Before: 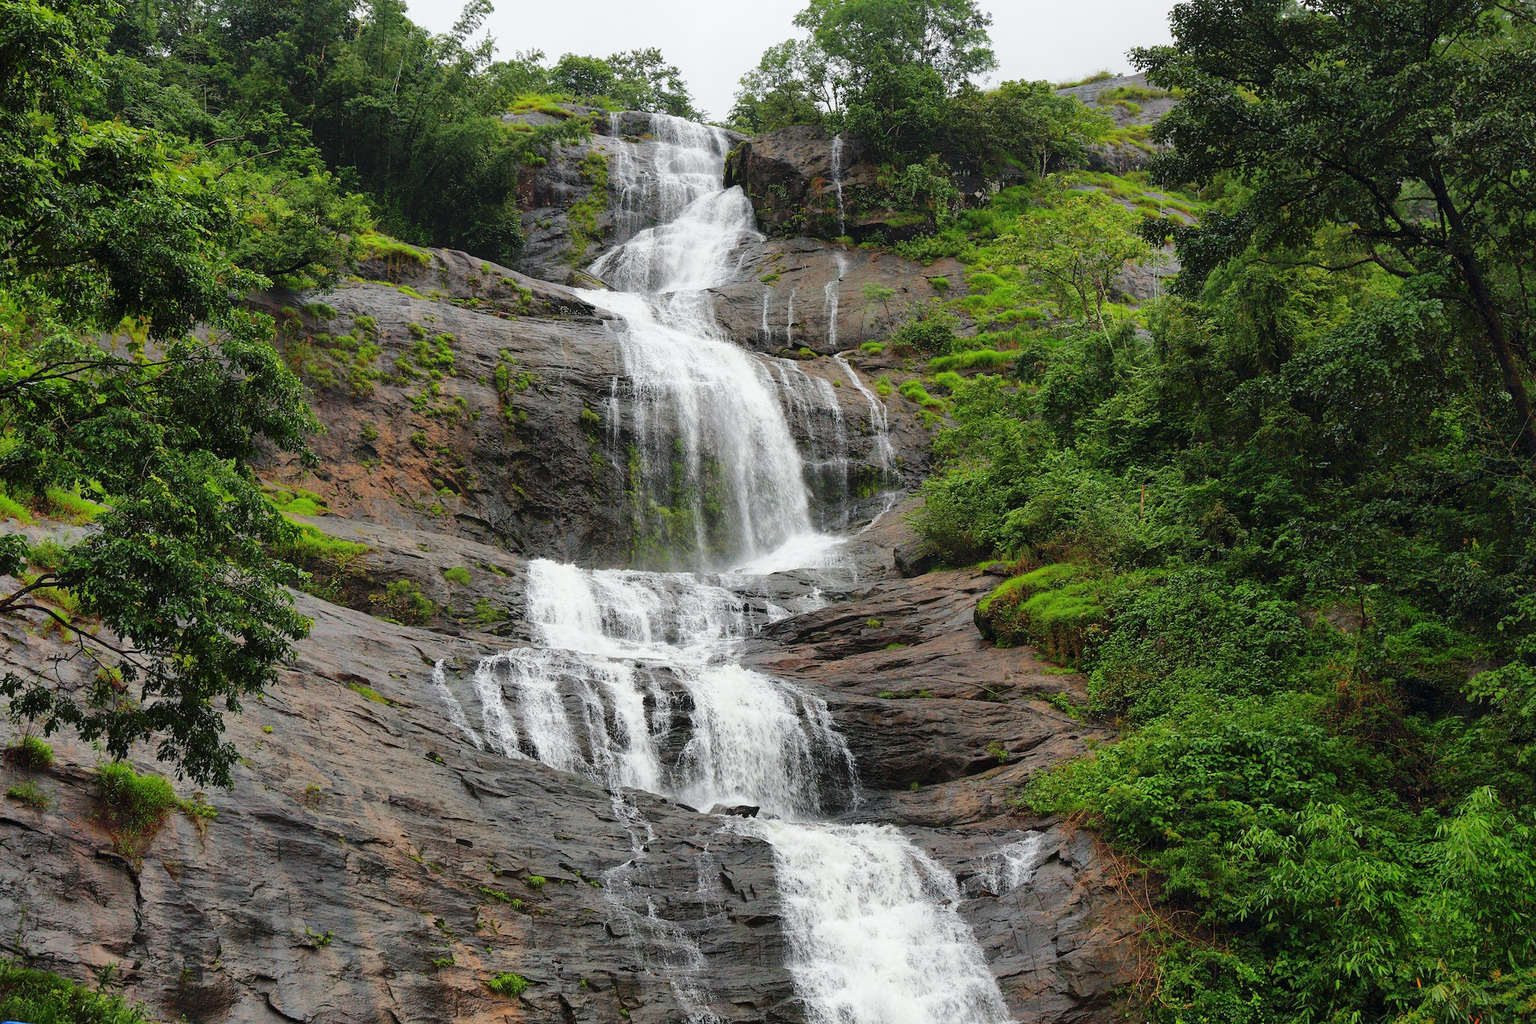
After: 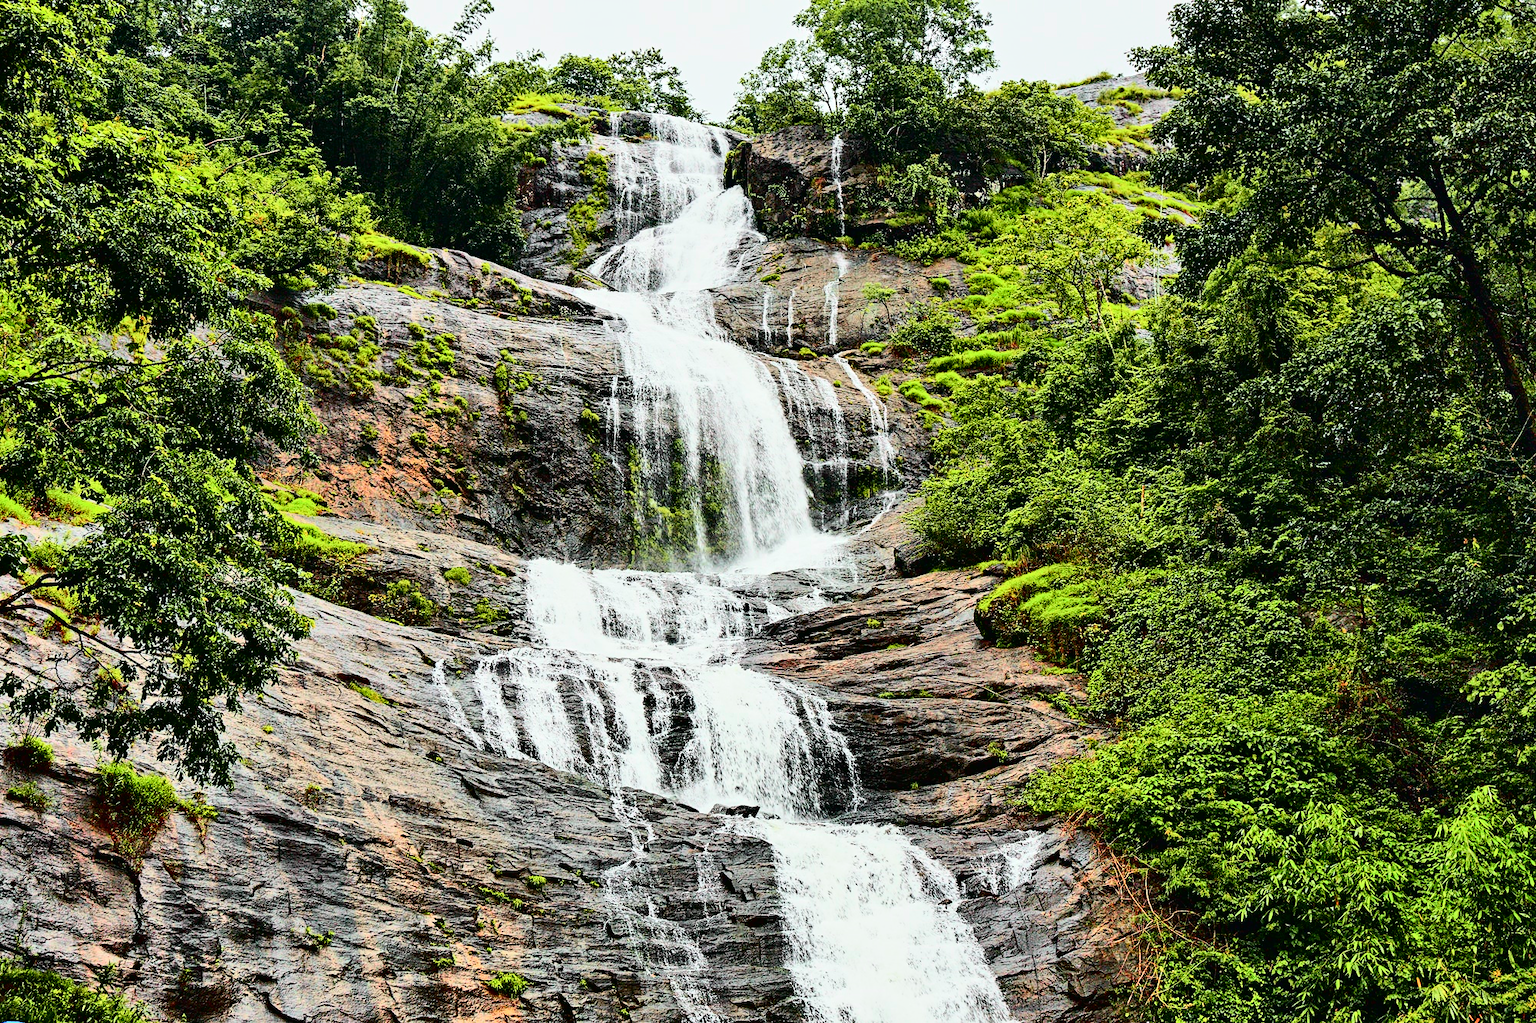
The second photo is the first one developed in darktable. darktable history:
contrast equalizer: octaves 7, y [[0.5, 0.542, 0.583, 0.625, 0.667, 0.708], [0.5 ×6], [0.5 ×6], [0 ×6], [0 ×6]]
contrast brightness saturation: contrast 0.234, brightness 0.098, saturation 0.288
tone curve: curves: ch0 [(0, 0.012) (0.031, 0.02) (0.12, 0.083) (0.193, 0.171) (0.277, 0.279) (0.45, 0.52) (0.568, 0.676) (0.678, 0.777) (0.875, 0.92) (1, 0.965)]; ch1 [(0, 0) (0.243, 0.245) (0.402, 0.41) (0.493, 0.486) (0.508, 0.507) (0.531, 0.53) (0.551, 0.564) (0.646, 0.672) (0.694, 0.732) (1, 1)]; ch2 [(0, 0) (0.249, 0.216) (0.356, 0.343) (0.424, 0.442) (0.476, 0.482) (0.498, 0.502) (0.517, 0.517) (0.532, 0.545) (0.562, 0.575) (0.614, 0.644) (0.706, 0.748) (0.808, 0.809) (0.991, 0.968)], color space Lab, independent channels, preserve colors none
exposure: compensate highlight preservation false
